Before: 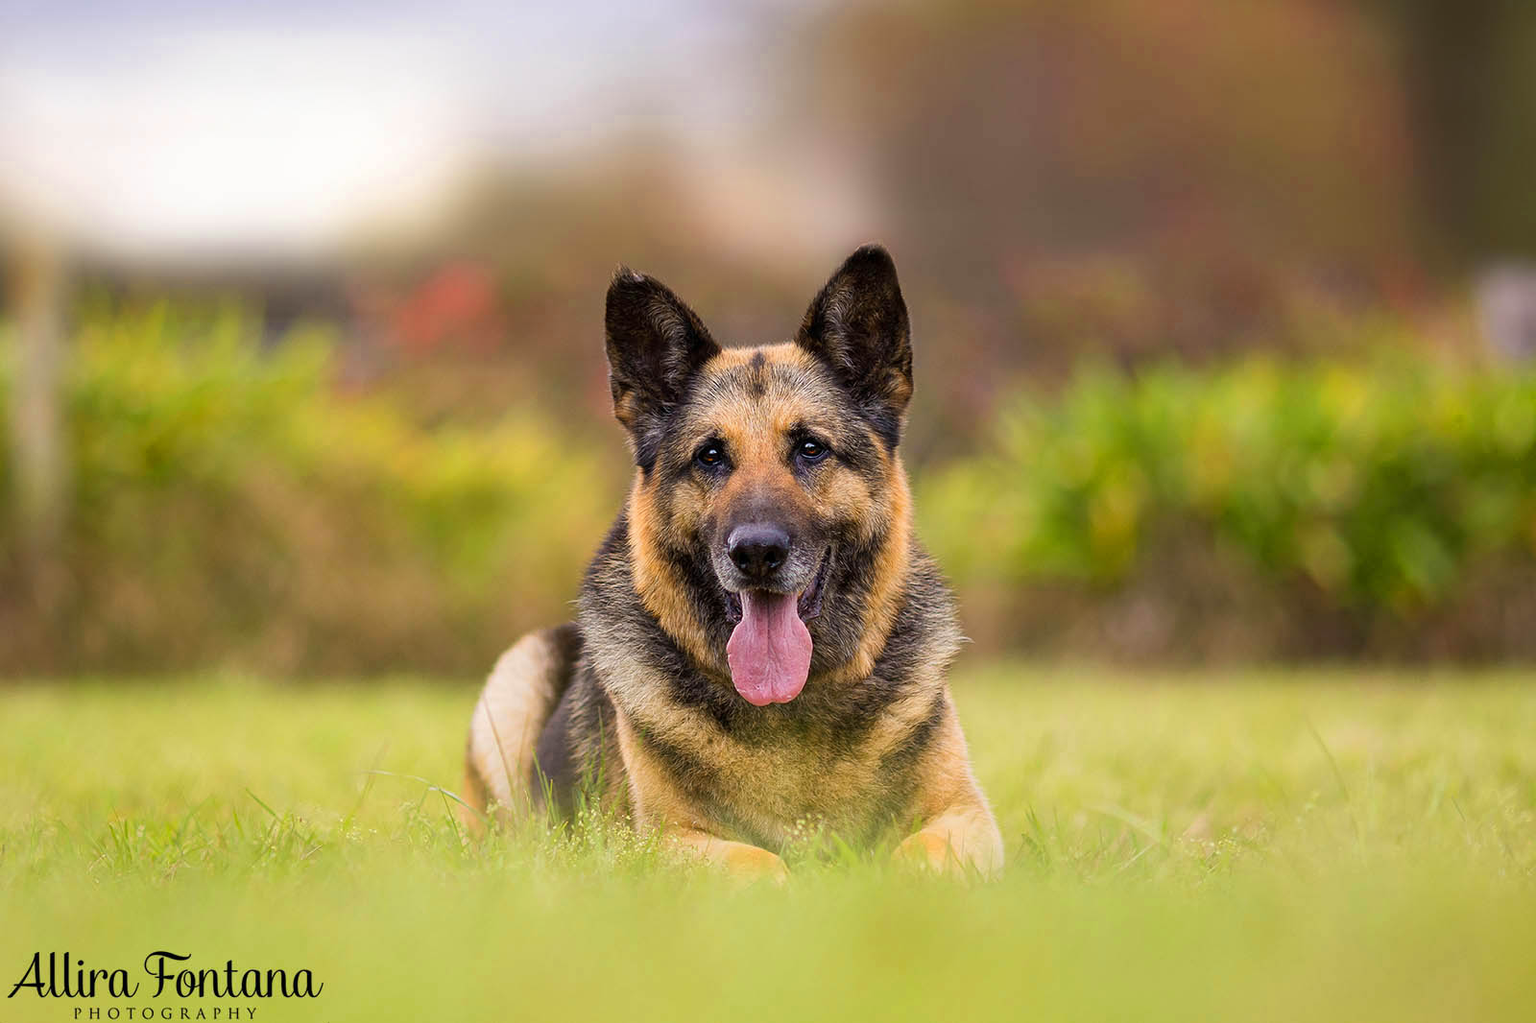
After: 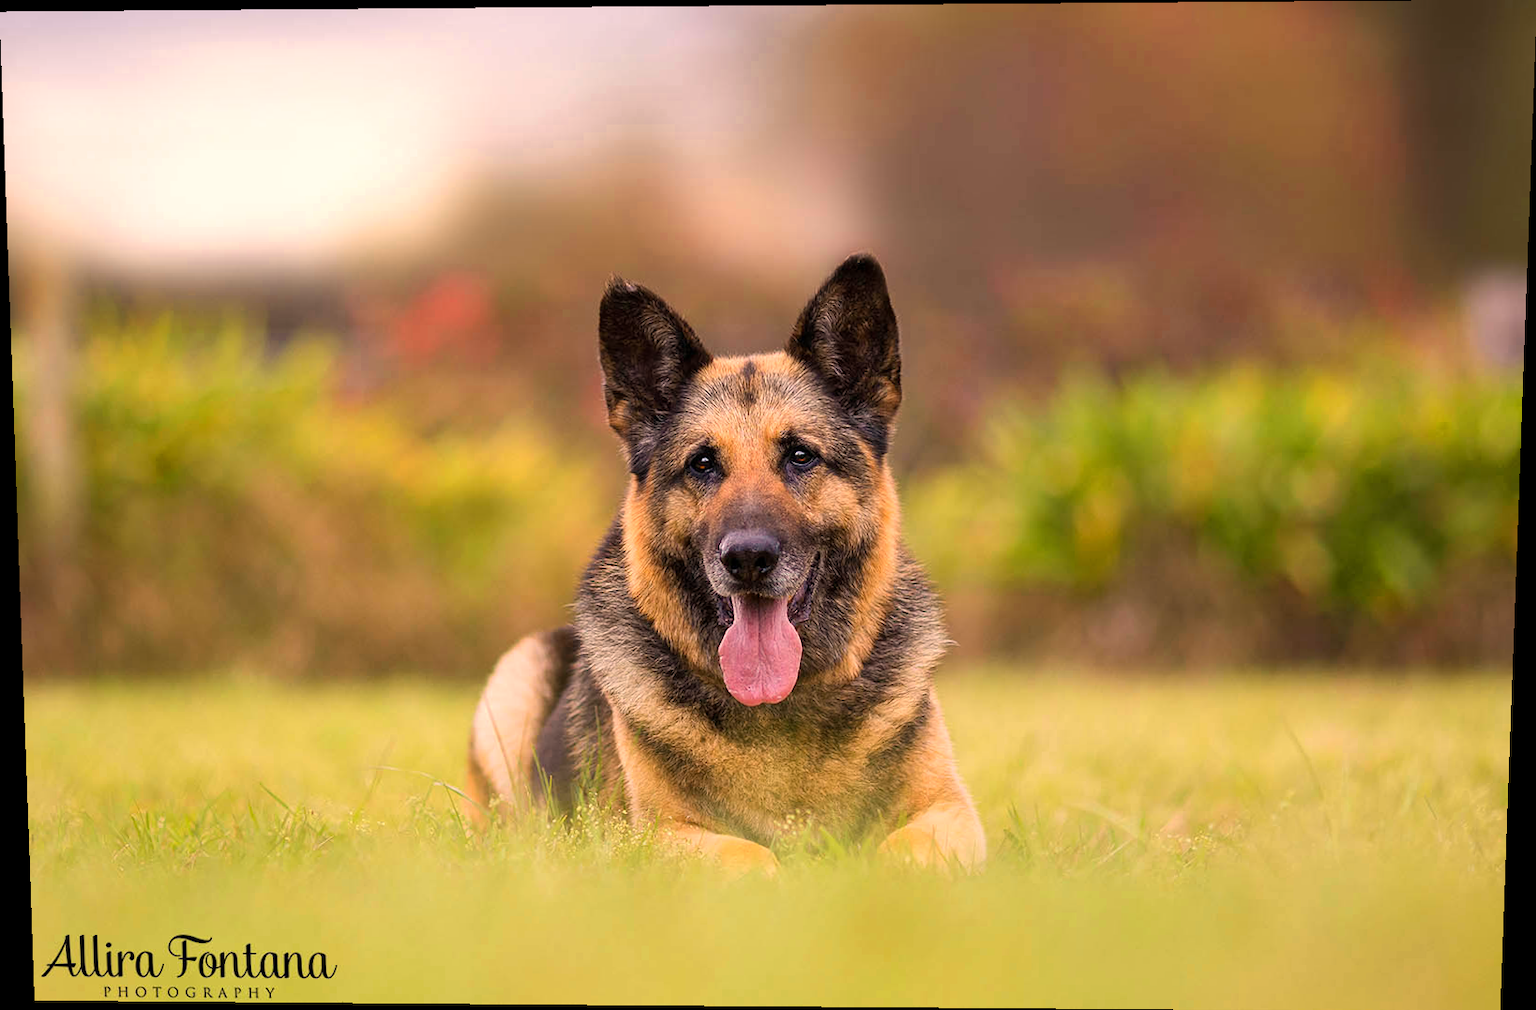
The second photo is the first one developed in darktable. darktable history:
rotate and perspective: lens shift (vertical) 0.048, lens shift (horizontal) -0.024, automatic cropping off
white balance: red 1.127, blue 0.943
